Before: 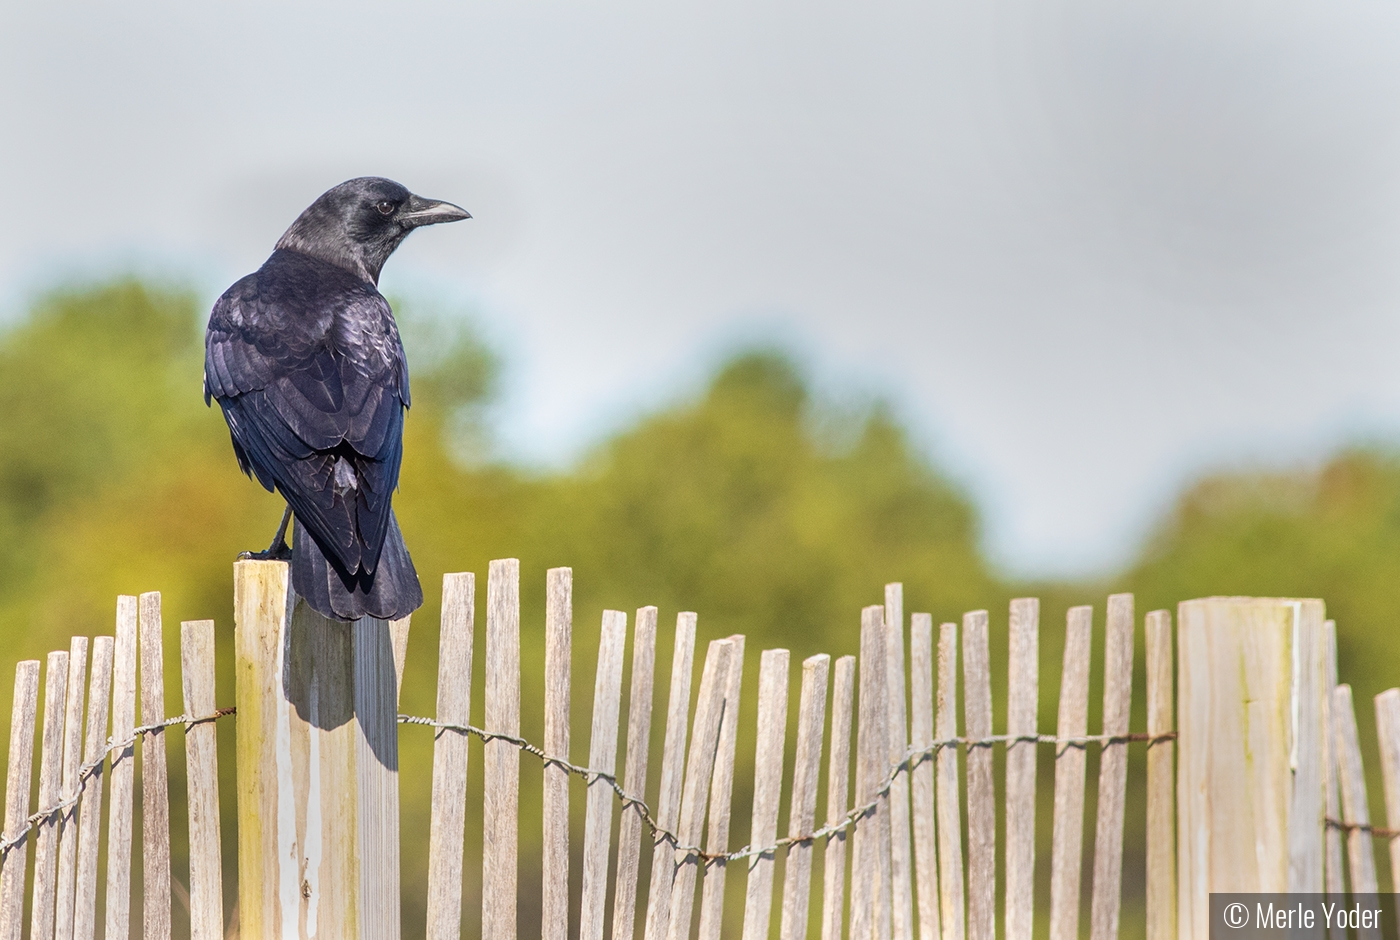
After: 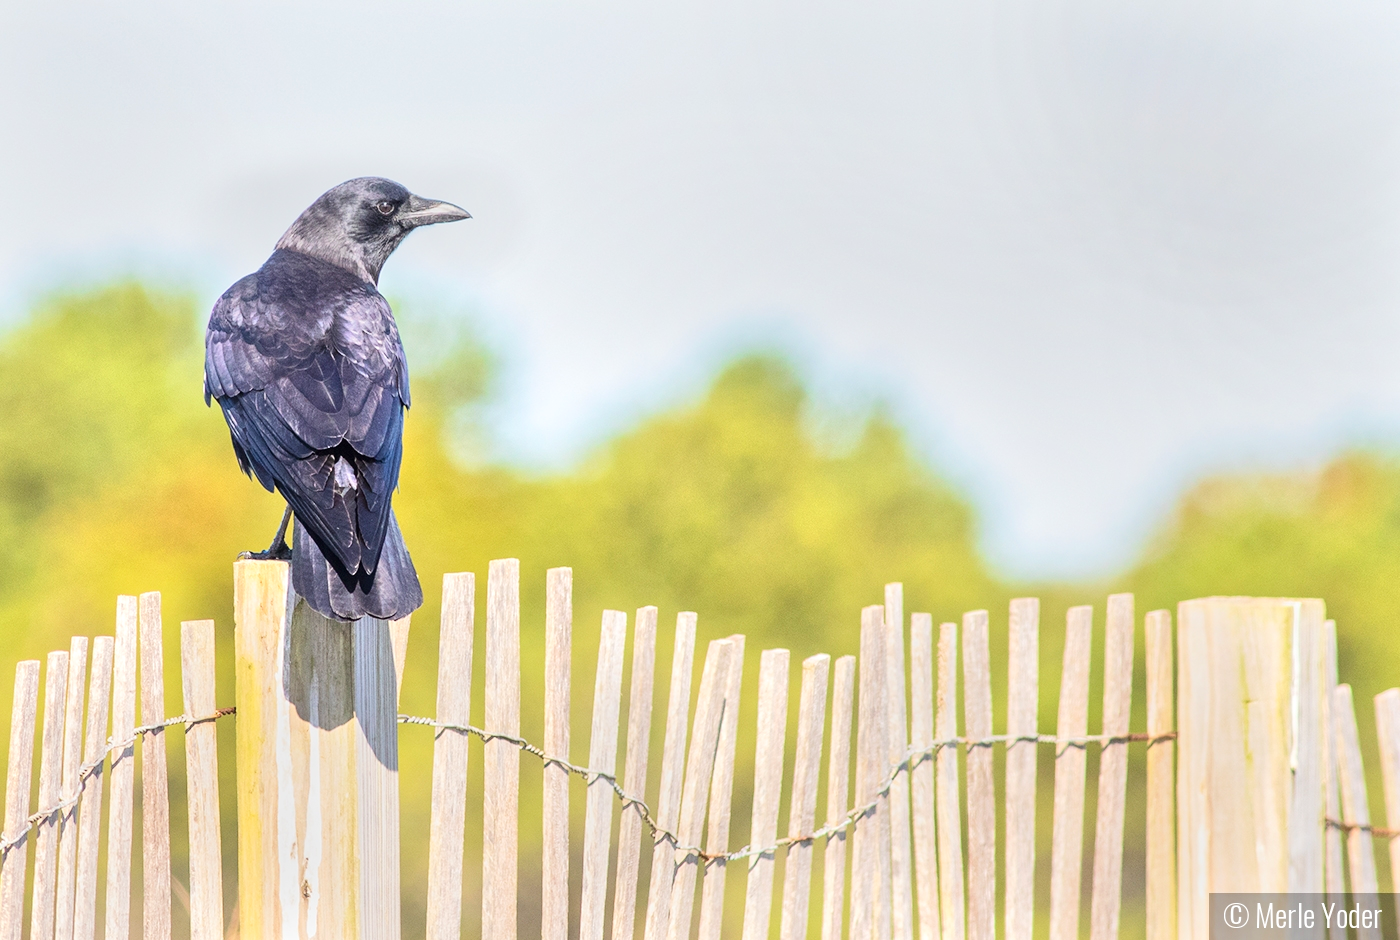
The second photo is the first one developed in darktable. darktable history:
tone equalizer: -7 EV 0.156 EV, -6 EV 0.574 EV, -5 EV 1.14 EV, -4 EV 1.33 EV, -3 EV 1.18 EV, -2 EV 0.6 EV, -1 EV 0.159 EV, edges refinement/feathering 500, mask exposure compensation -1.57 EV, preserve details guided filter
